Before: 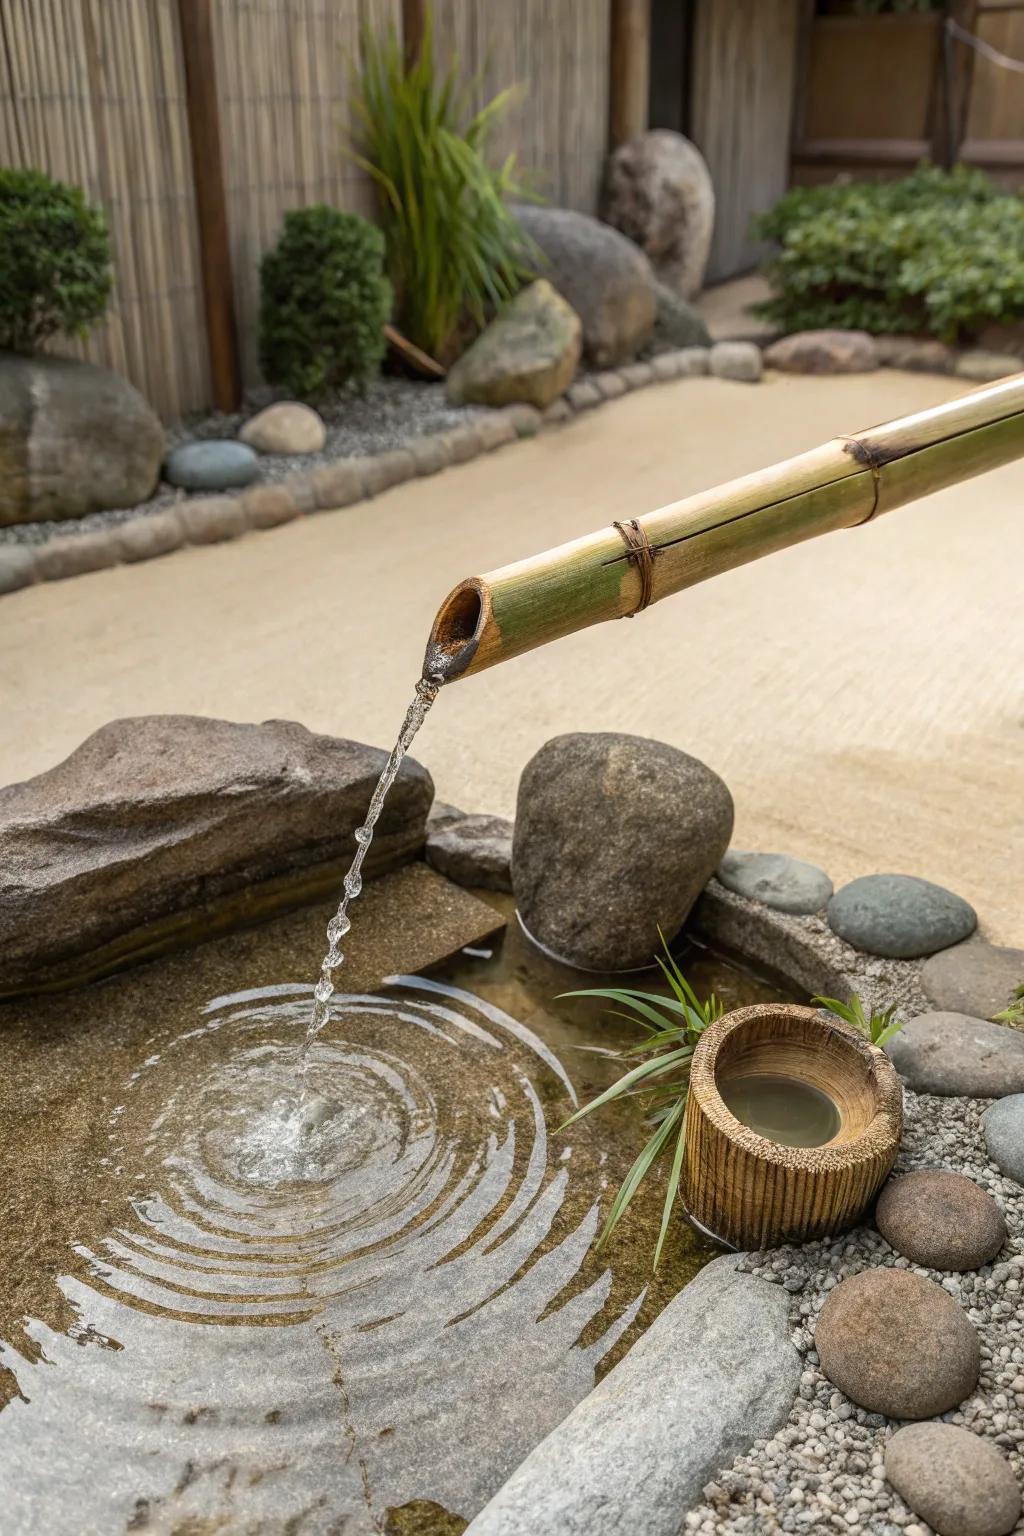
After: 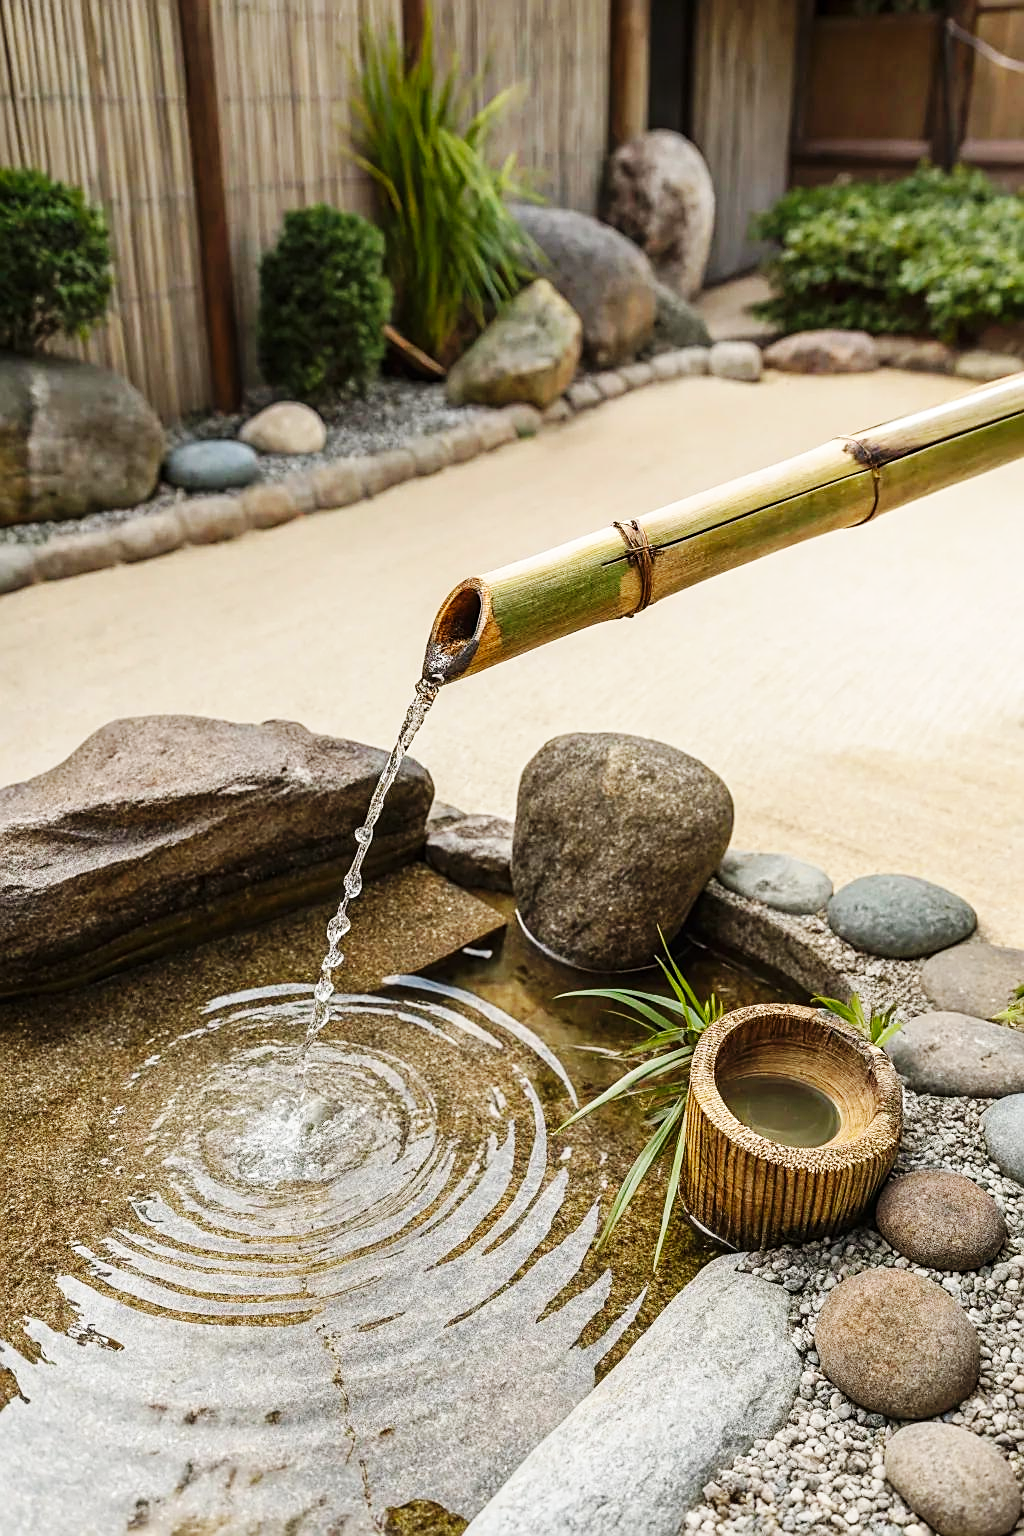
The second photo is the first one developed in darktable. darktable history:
base curve: curves: ch0 [(0, 0) (0.032, 0.025) (0.121, 0.166) (0.206, 0.329) (0.605, 0.79) (1, 1)], preserve colors none
sharpen: on, module defaults
